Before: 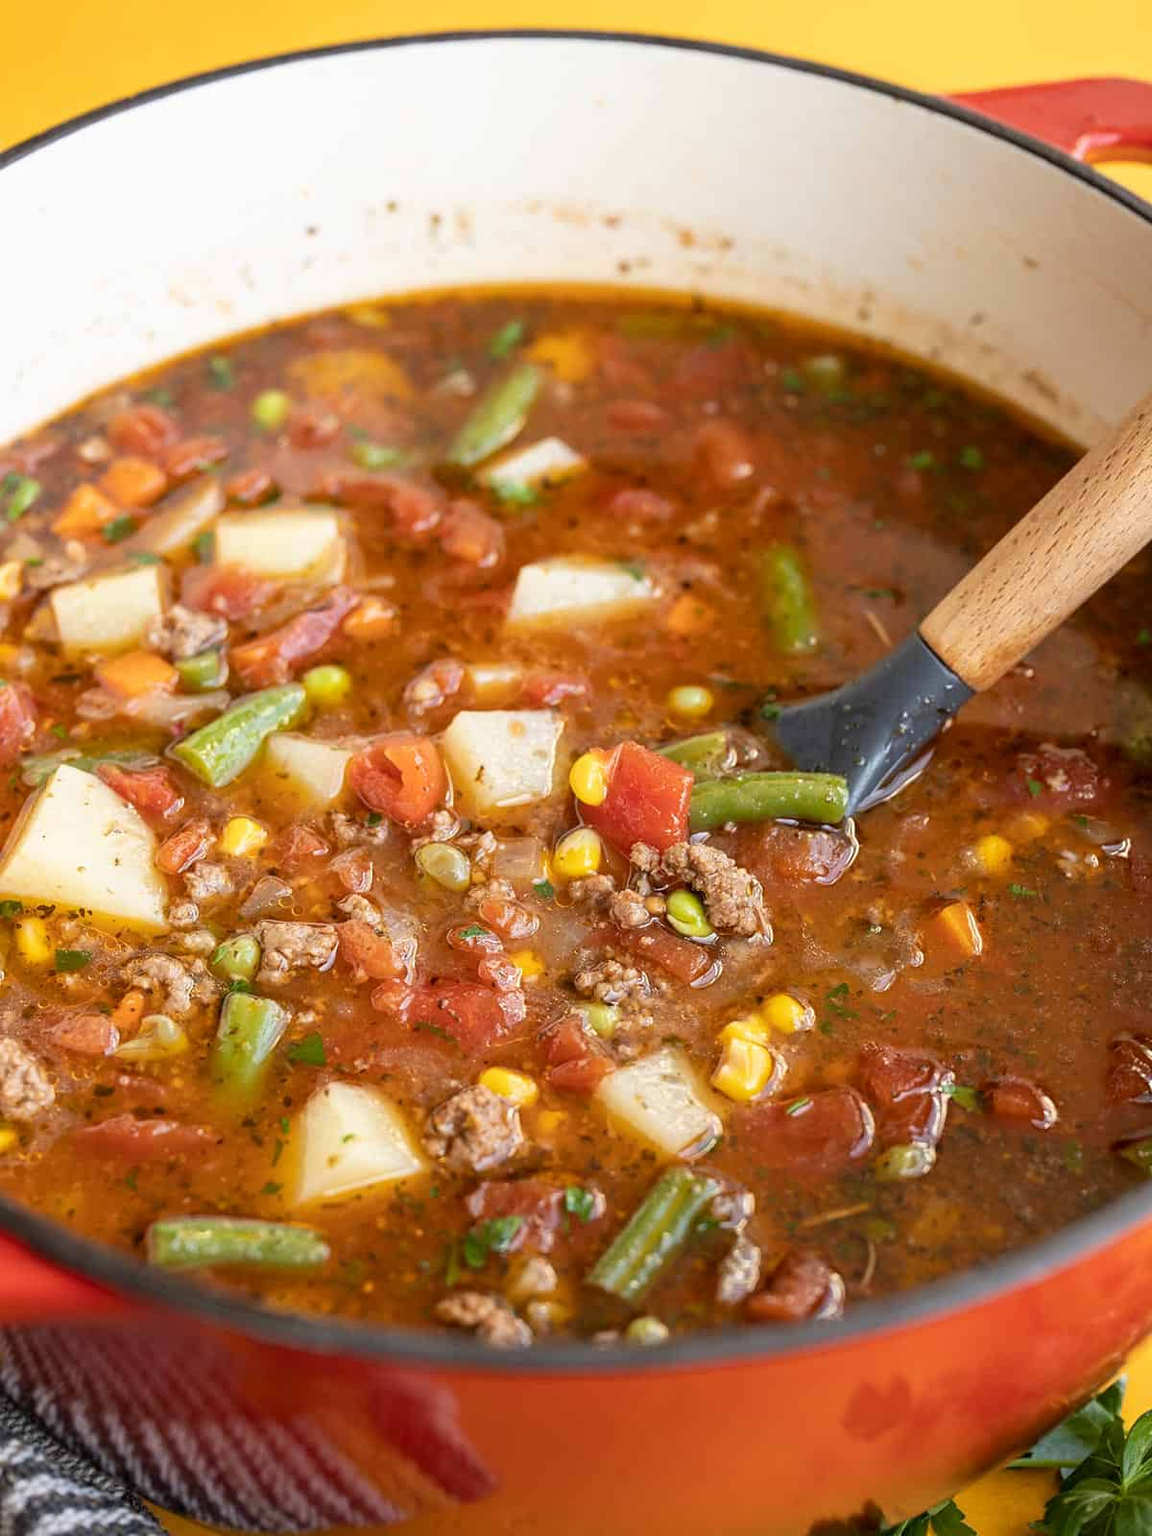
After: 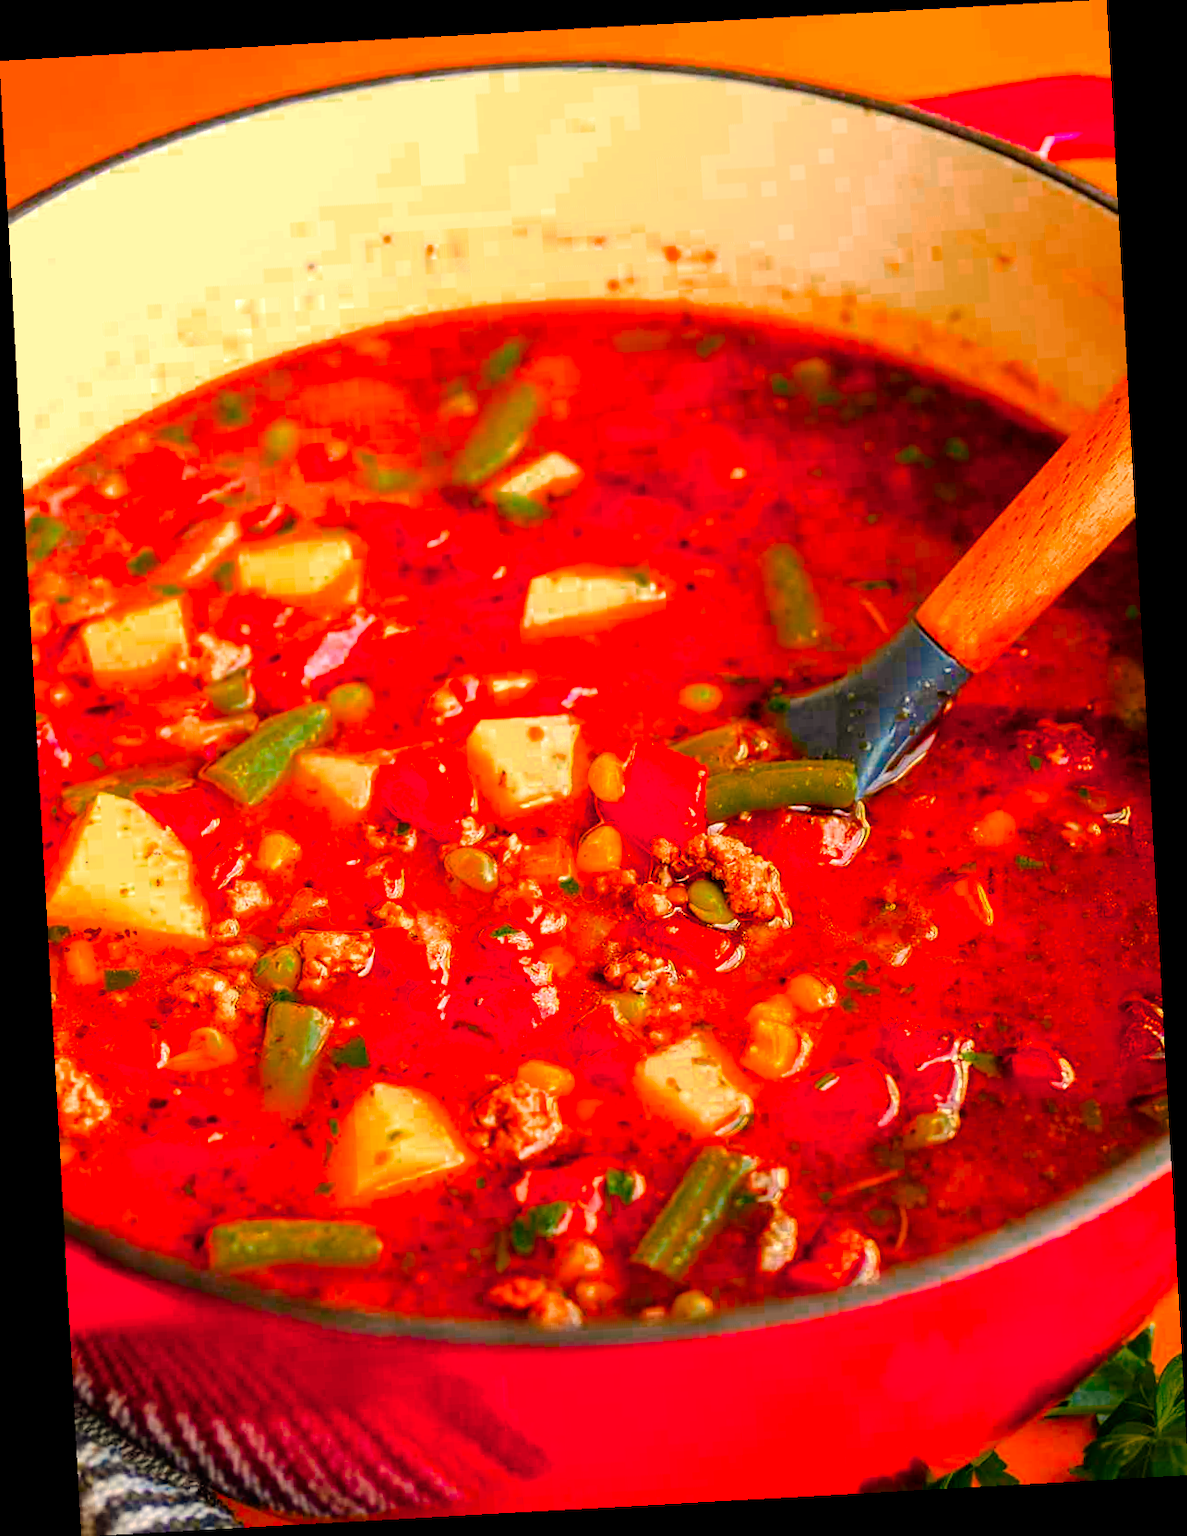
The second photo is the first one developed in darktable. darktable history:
contrast brightness saturation: saturation 0.5
rotate and perspective: rotation -3.18°, automatic cropping off
color balance: output saturation 98.5%
tone equalizer: -8 EV -0.417 EV, -7 EV -0.389 EV, -6 EV -0.333 EV, -5 EV -0.222 EV, -3 EV 0.222 EV, -2 EV 0.333 EV, -1 EV 0.389 EV, +0 EV 0.417 EV, edges refinement/feathering 500, mask exposure compensation -1.57 EV, preserve details no
white balance: red 1.029, blue 0.92
color zones: curves: ch0 [(0, 0.553) (0.123, 0.58) (0.23, 0.419) (0.468, 0.155) (0.605, 0.132) (0.723, 0.063) (0.833, 0.172) (0.921, 0.468)]; ch1 [(0.025, 0.645) (0.229, 0.584) (0.326, 0.551) (0.537, 0.446) (0.599, 0.911) (0.708, 1) (0.805, 0.944)]; ch2 [(0.086, 0.468) (0.254, 0.464) (0.638, 0.564) (0.702, 0.592) (0.768, 0.564)]
color balance rgb: linear chroma grading › global chroma 15%, perceptual saturation grading › global saturation 30%
tone curve: curves: ch0 [(0, 0) (0.003, 0.002) (0.011, 0.006) (0.025, 0.013) (0.044, 0.019) (0.069, 0.032) (0.1, 0.056) (0.136, 0.095) (0.177, 0.144) (0.224, 0.193) (0.277, 0.26) (0.335, 0.331) (0.399, 0.405) (0.468, 0.479) (0.543, 0.552) (0.623, 0.624) (0.709, 0.699) (0.801, 0.772) (0.898, 0.856) (1, 1)], preserve colors none
